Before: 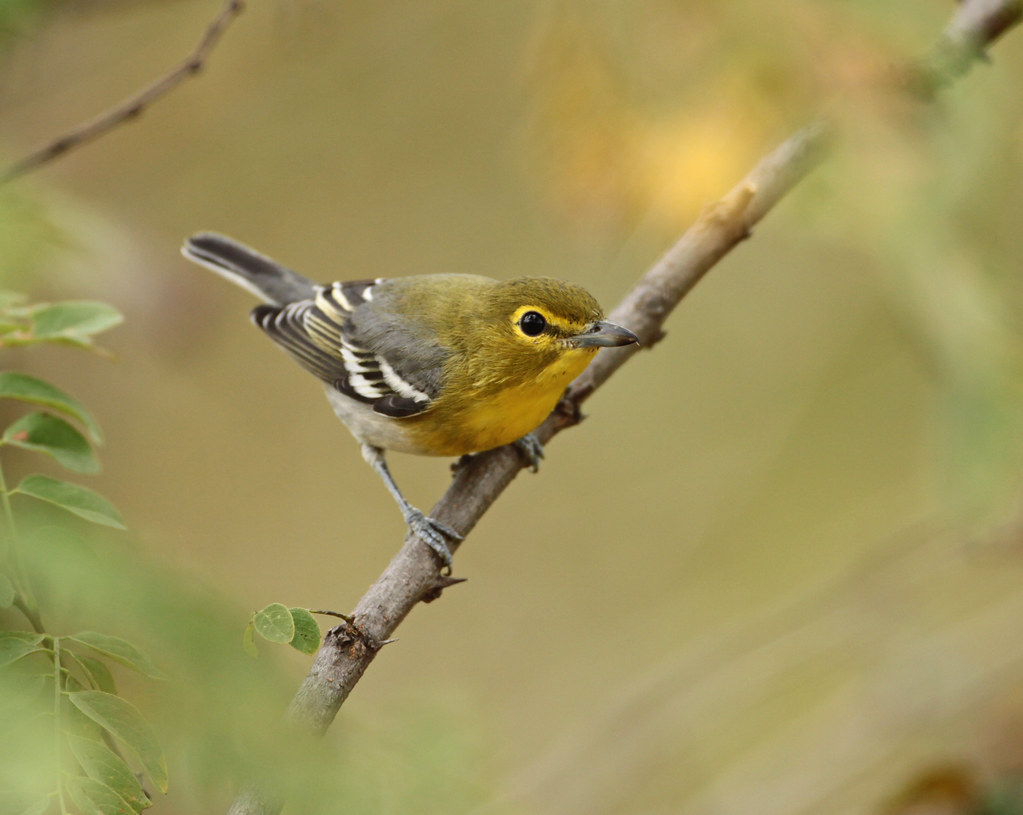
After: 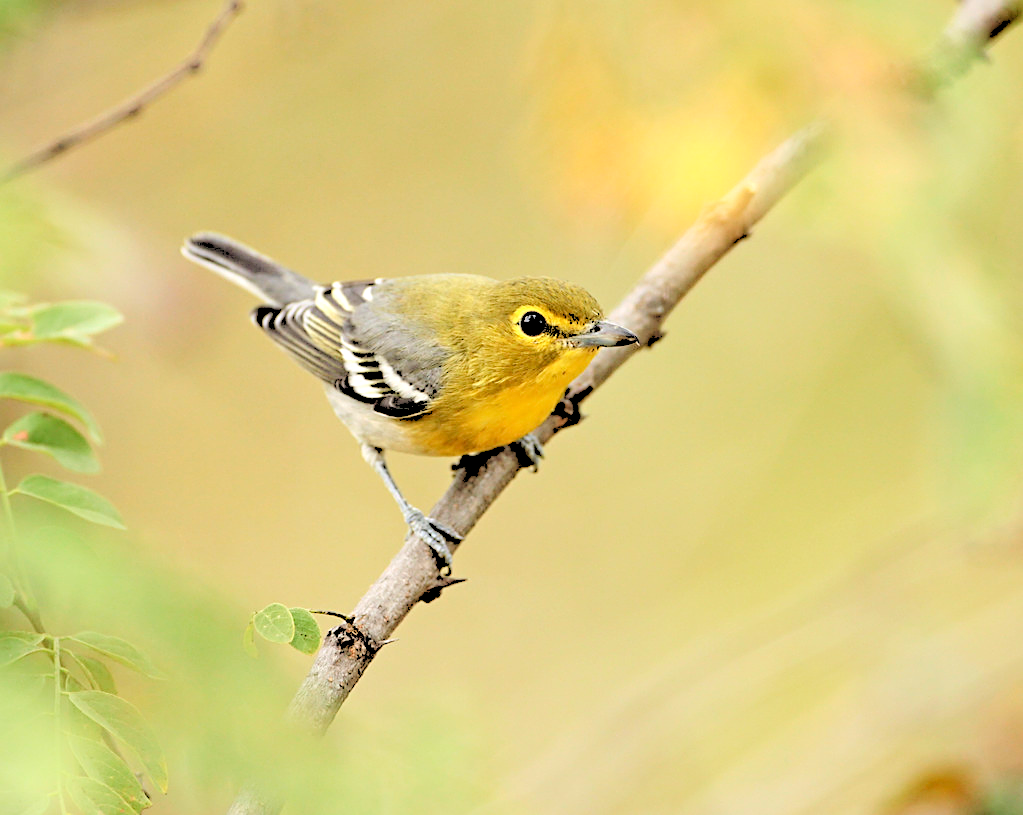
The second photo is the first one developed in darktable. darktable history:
rgb levels: levels [[0.027, 0.429, 0.996], [0, 0.5, 1], [0, 0.5, 1]]
levels: black 3.83%, white 90.64%, levels [0.044, 0.416, 0.908]
sharpen: on, module defaults
